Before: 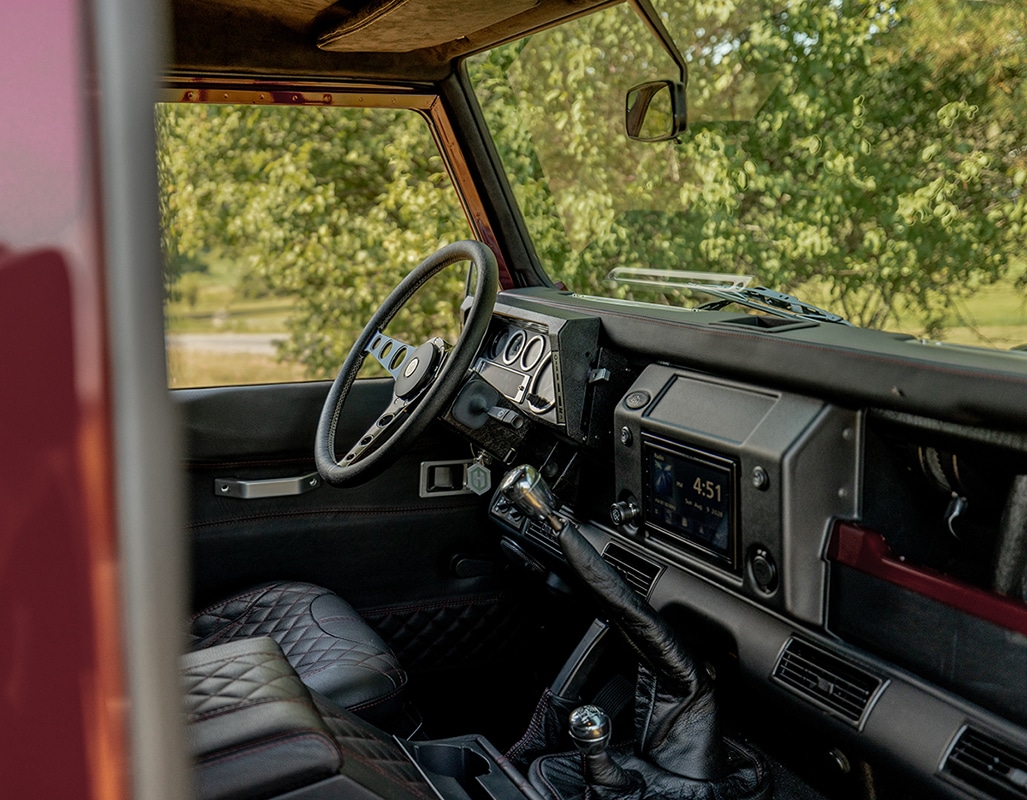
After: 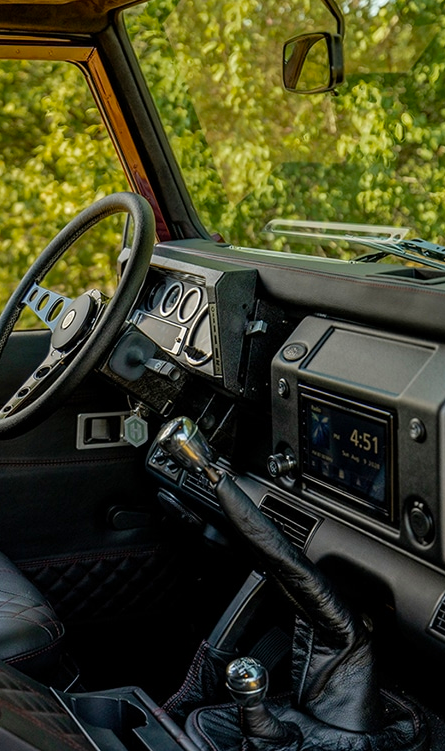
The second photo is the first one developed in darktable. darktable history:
color balance rgb: perceptual saturation grading › global saturation 25%, global vibrance 20%
crop: left 33.452%, top 6.025%, right 23.155%
